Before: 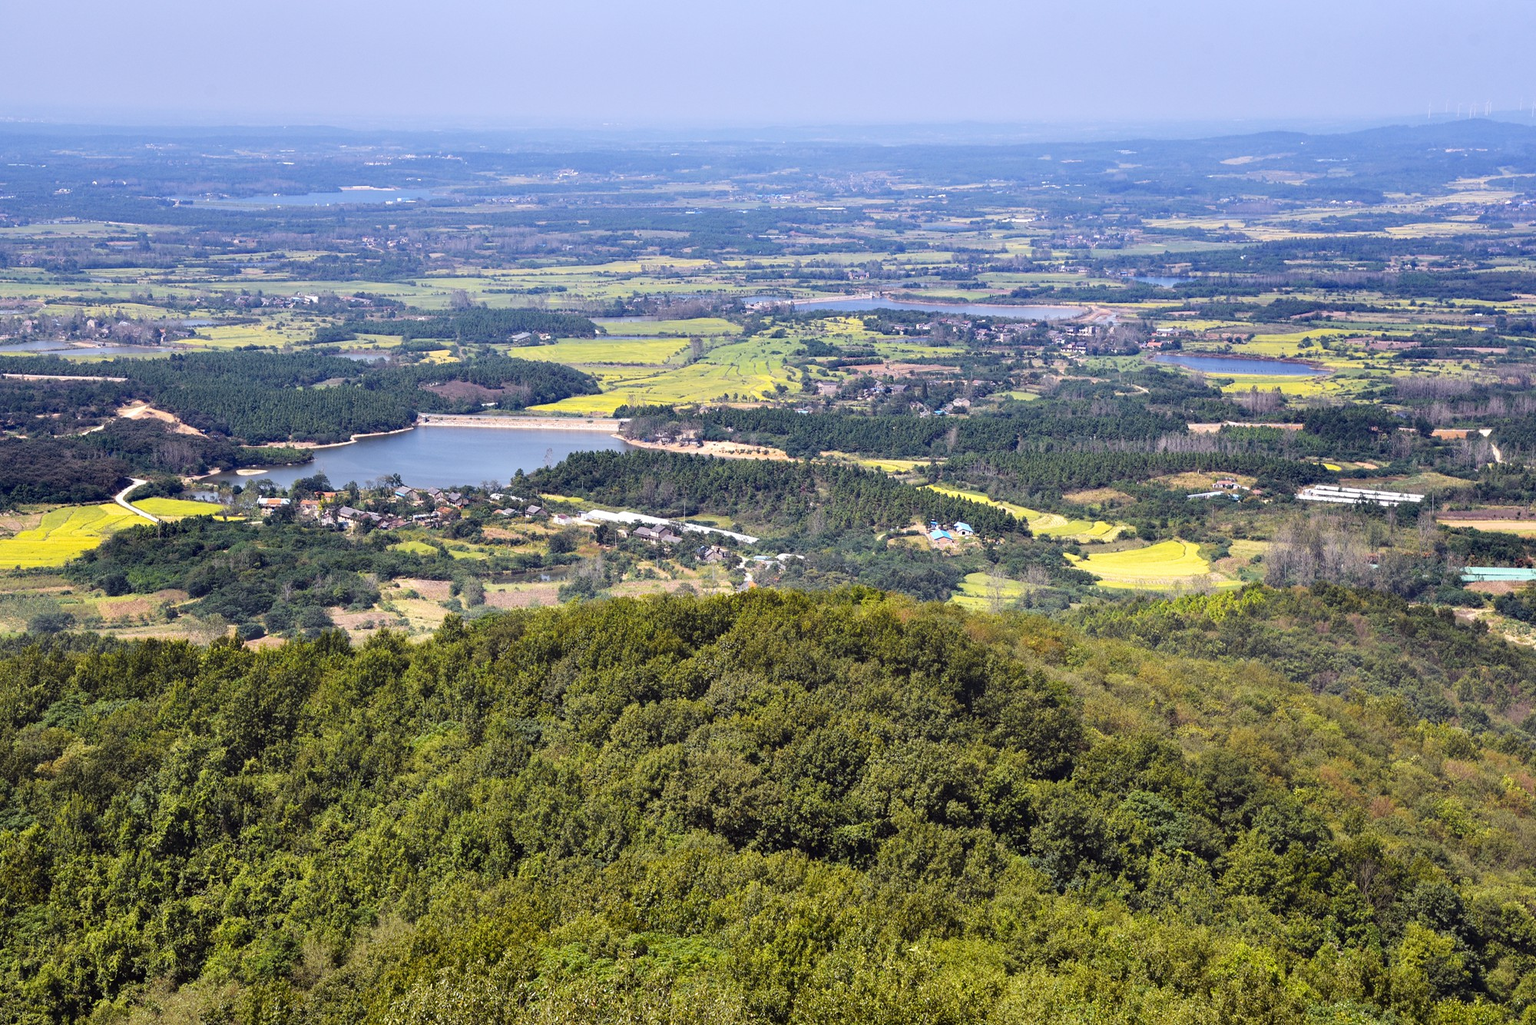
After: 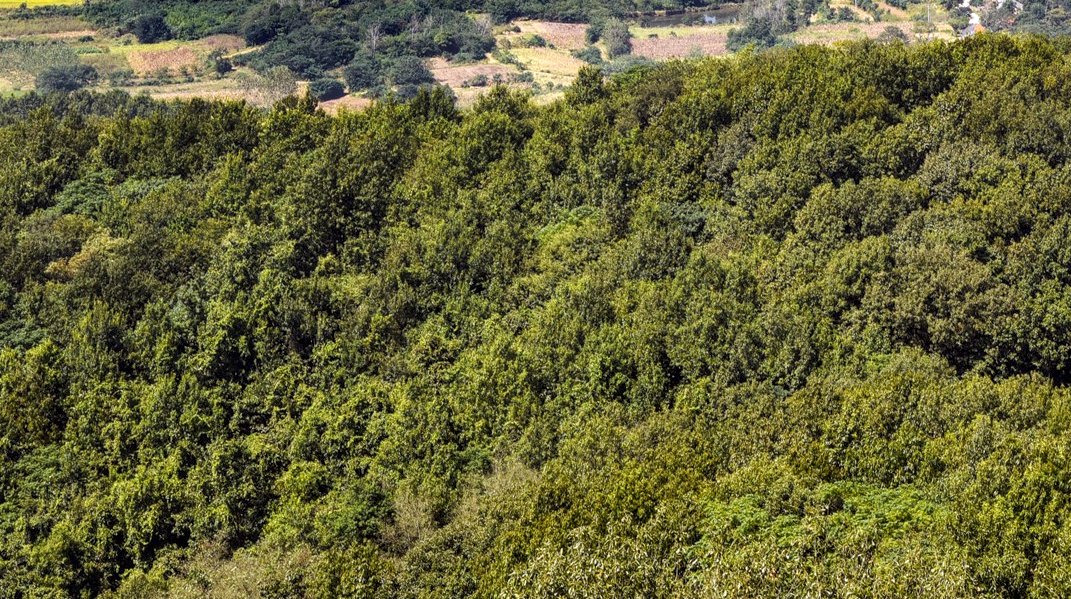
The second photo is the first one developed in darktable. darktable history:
local contrast: on, module defaults
crop and rotate: top 54.916%, right 46.436%, bottom 0.214%
